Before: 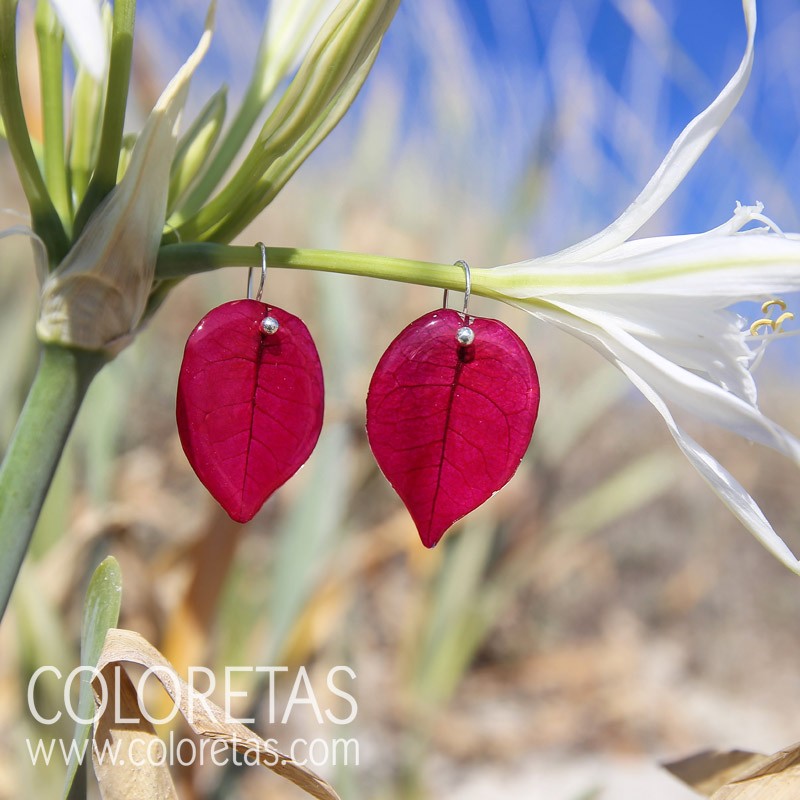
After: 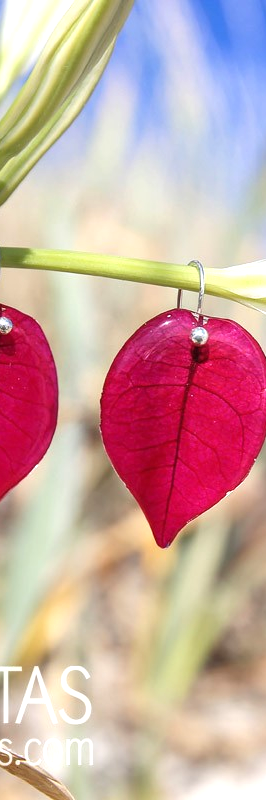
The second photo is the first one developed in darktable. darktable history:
exposure: black level correction 0, exposure 0.5 EV, compensate exposure bias true, compensate highlight preservation false
crop: left 33.36%, right 33.36%
